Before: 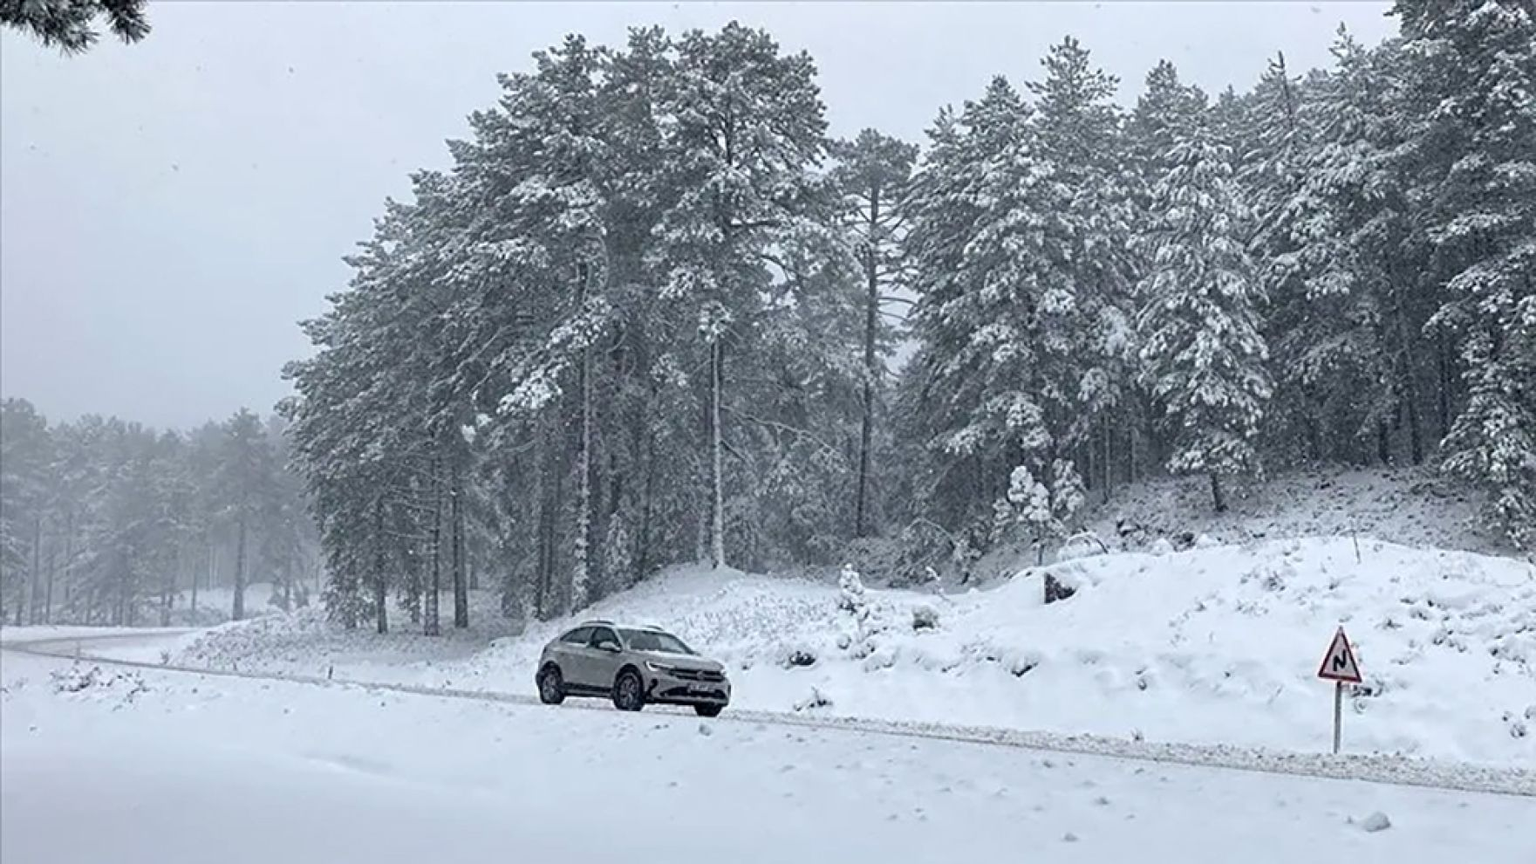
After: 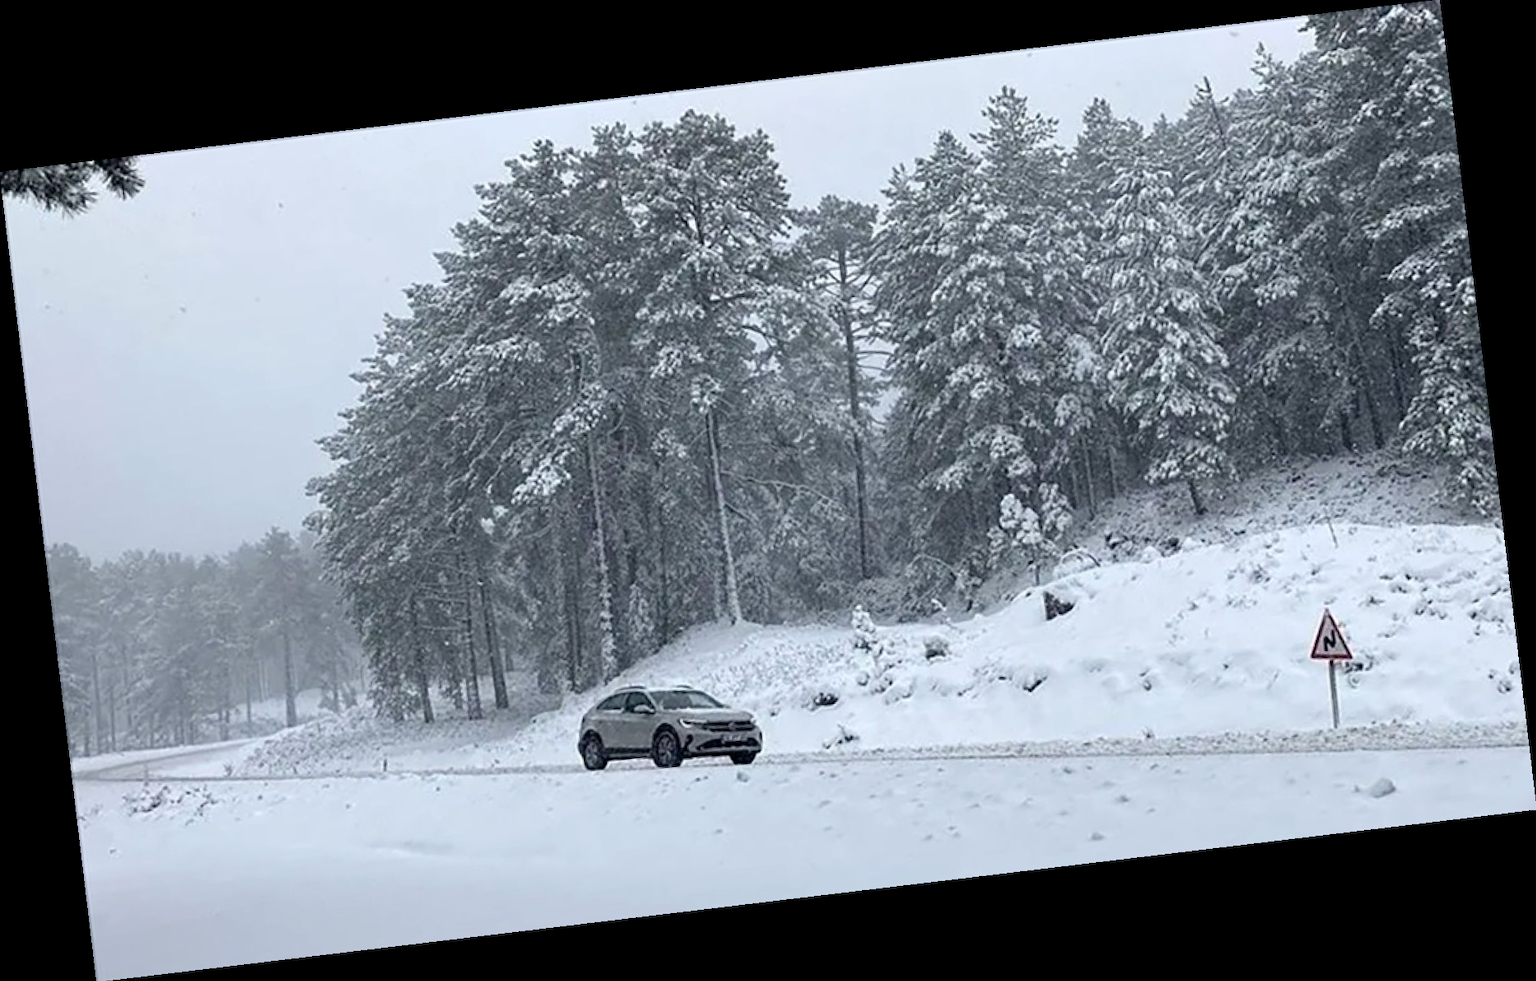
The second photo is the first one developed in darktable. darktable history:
white balance: emerald 1
rotate and perspective: rotation -6.83°, automatic cropping off
